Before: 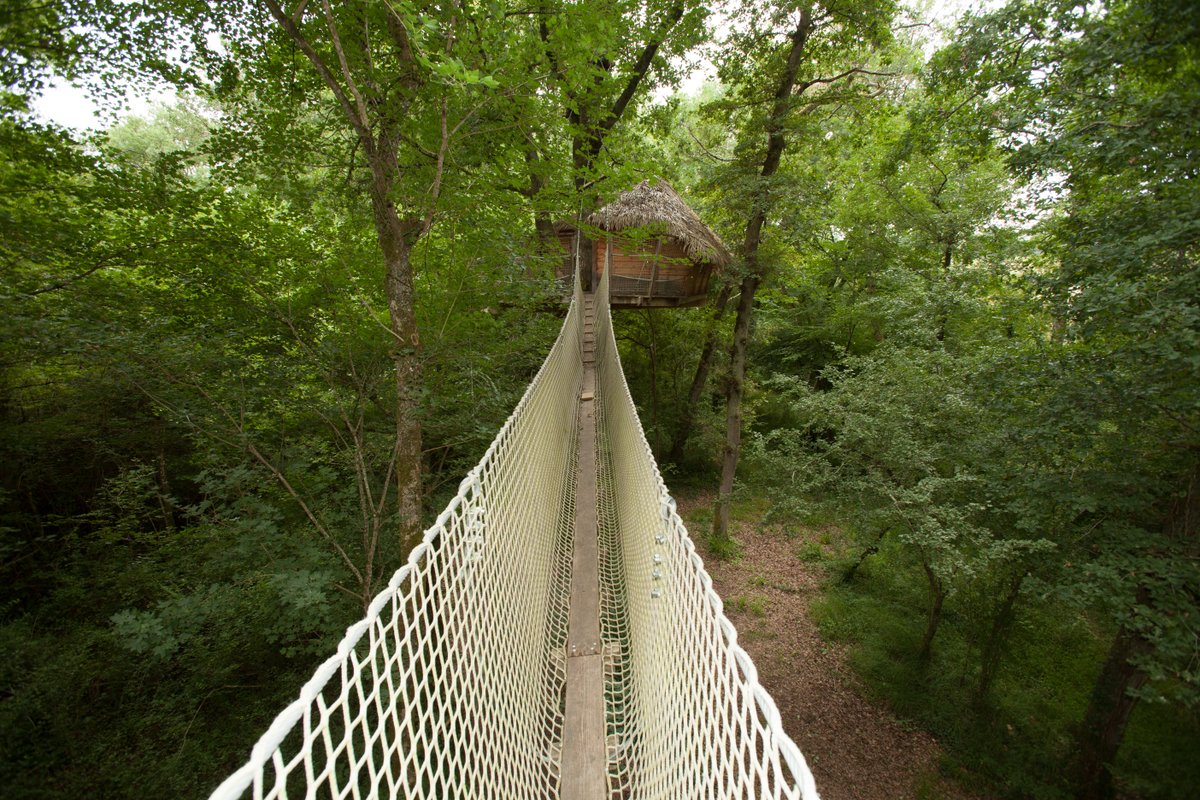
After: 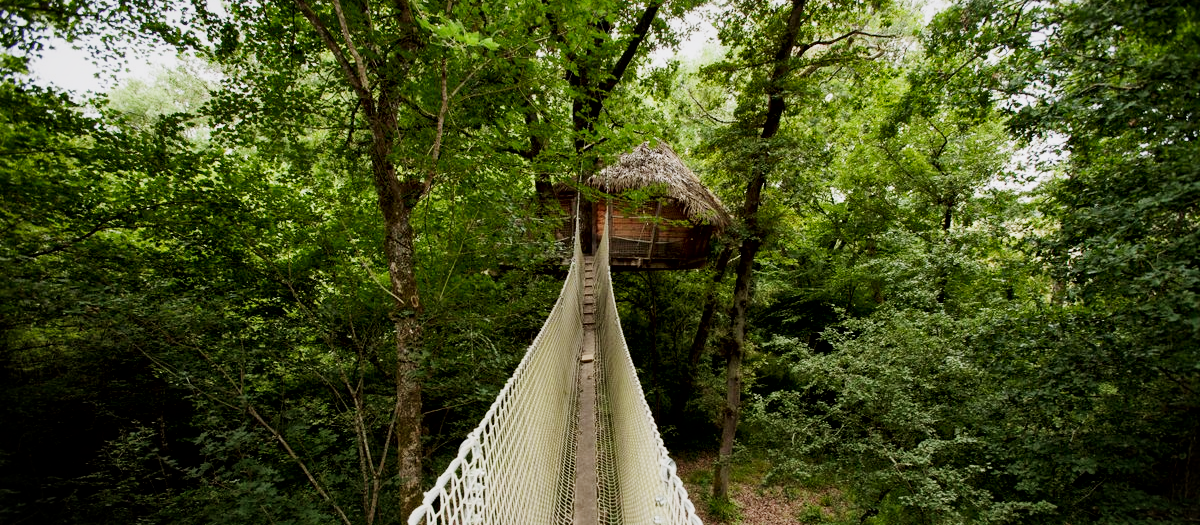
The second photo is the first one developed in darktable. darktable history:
color balance: mode lift, gamma, gain (sRGB)
sigmoid: contrast 1.7, skew -0.2, preserve hue 0%, red attenuation 0.1, red rotation 0.035, green attenuation 0.1, green rotation -0.017, blue attenuation 0.15, blue rotation -0.052, base primaries Rec2020
white balance: red 1.004, blue 1.024
crop and rotate: top 4.848%, bottom 29.503%
local contrast: mode bilateral grid, contrast 25, coarseness 60, detail 151%, midtone range 0.2
